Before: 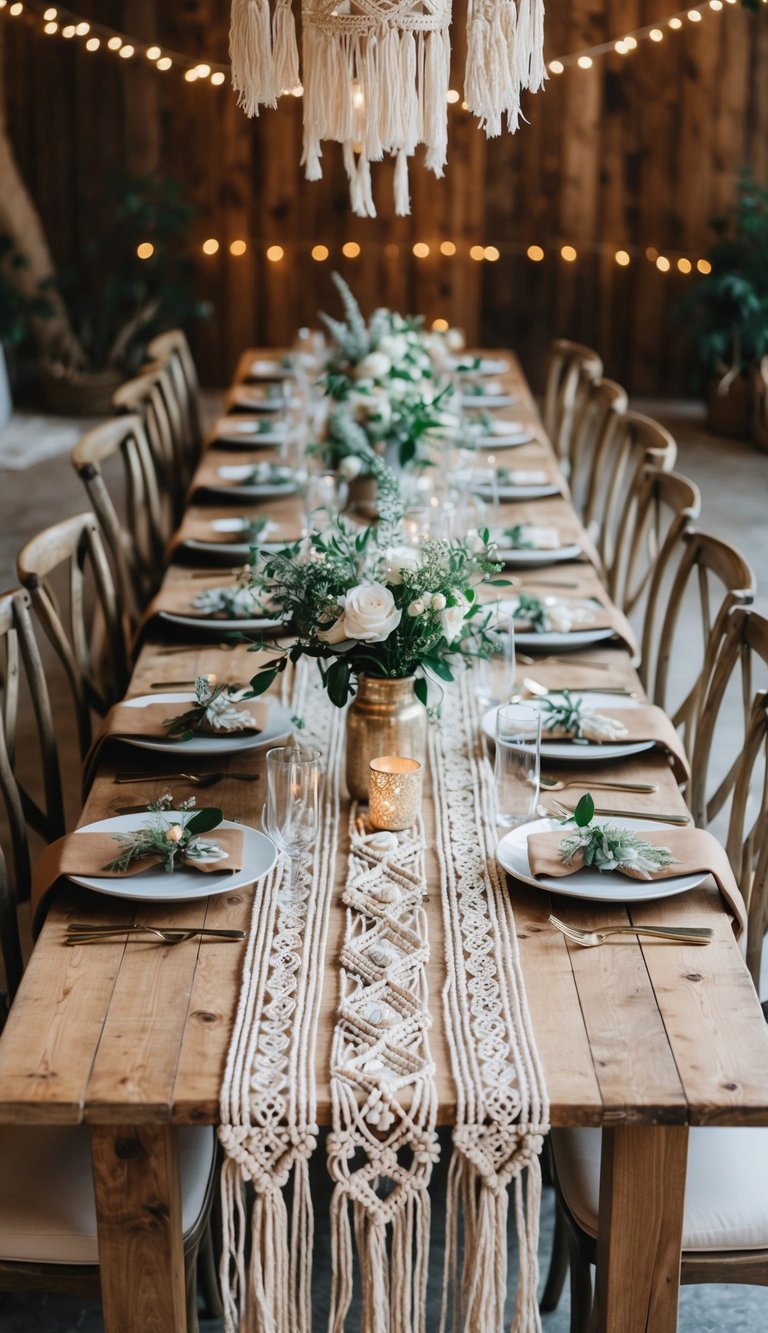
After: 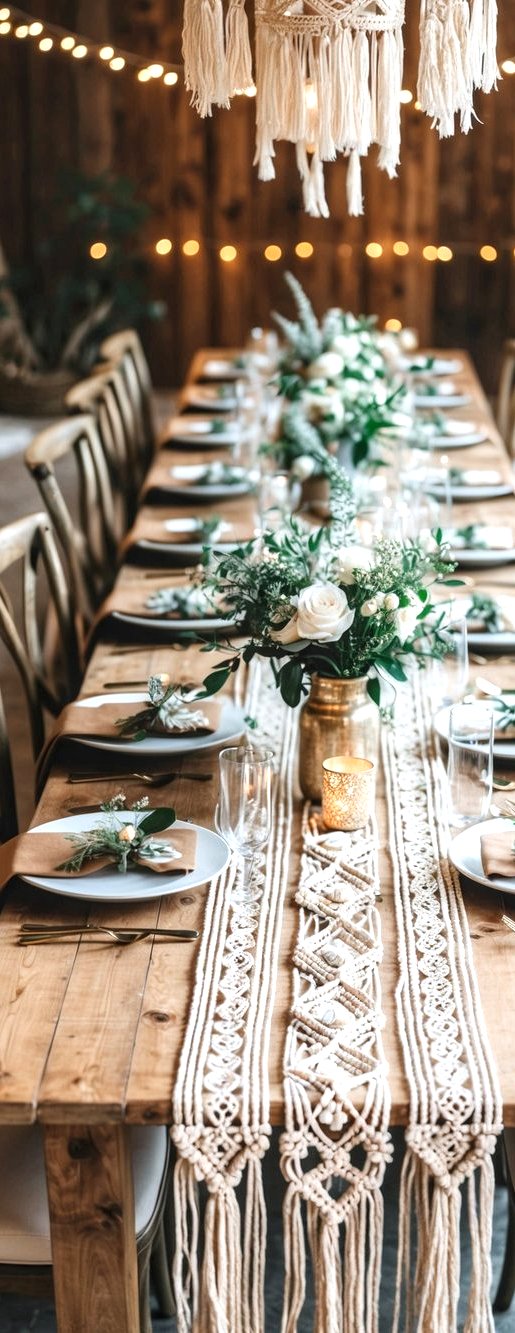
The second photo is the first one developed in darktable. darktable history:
local contrast: on, module defaults
crop and rotate: left 6.209%, right 26.673%
exposure: black level correction 0, exposure 0.683 EV, compensate highlight preservation false
